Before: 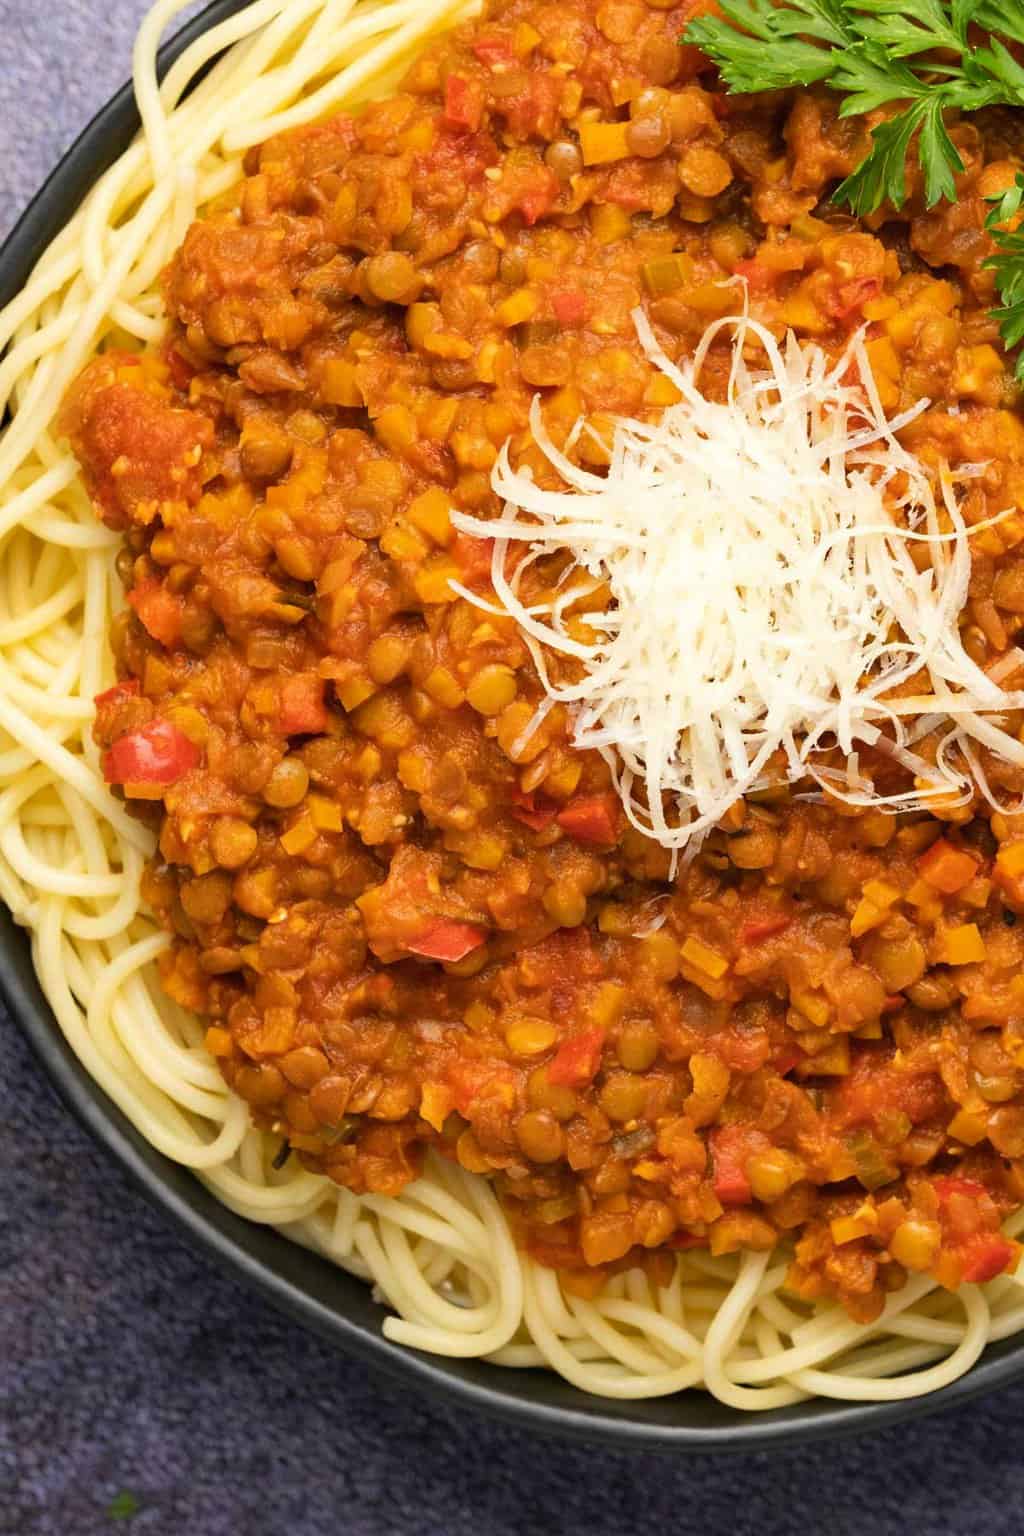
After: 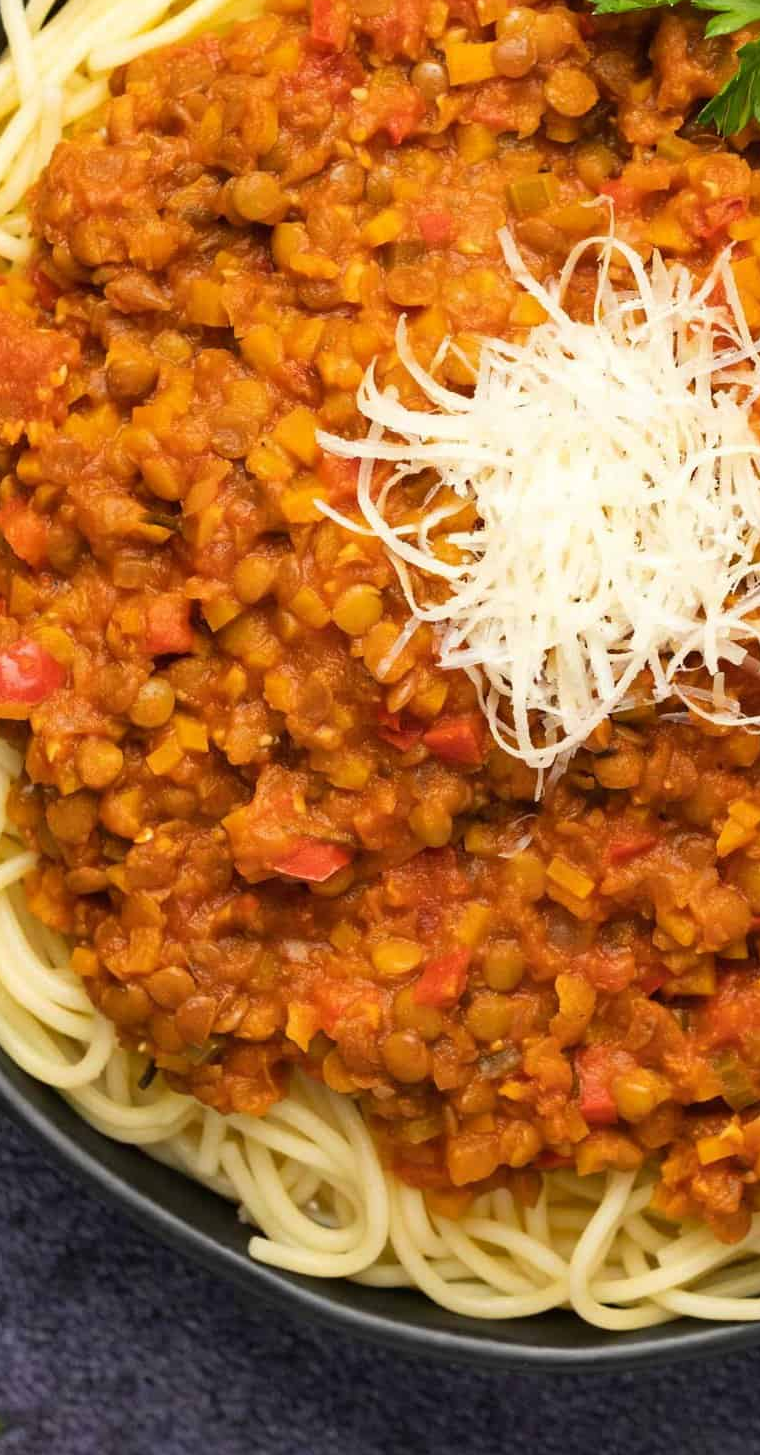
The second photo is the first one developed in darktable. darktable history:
crop and rotate: left 13.15%, top 5.251%, right 12.609%
white balance: red 1, blue 1
